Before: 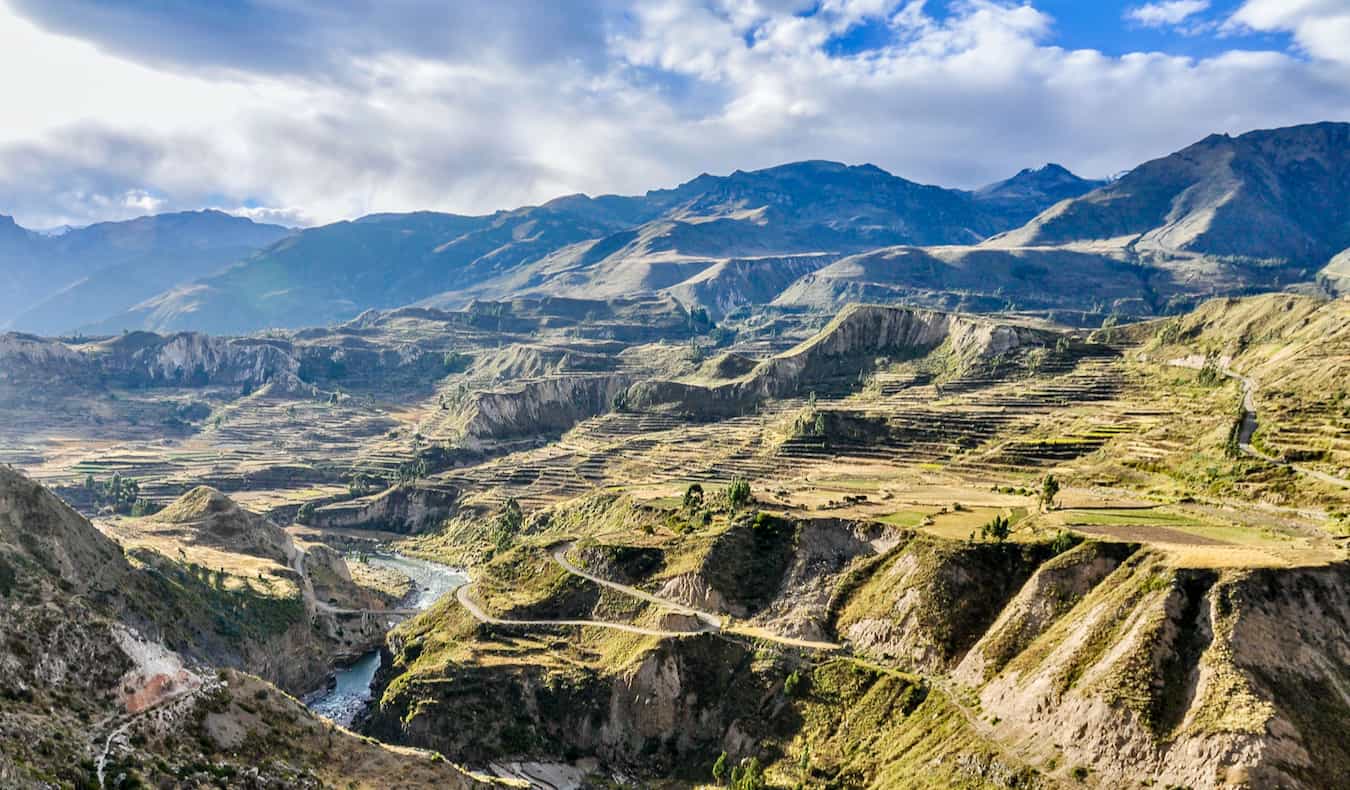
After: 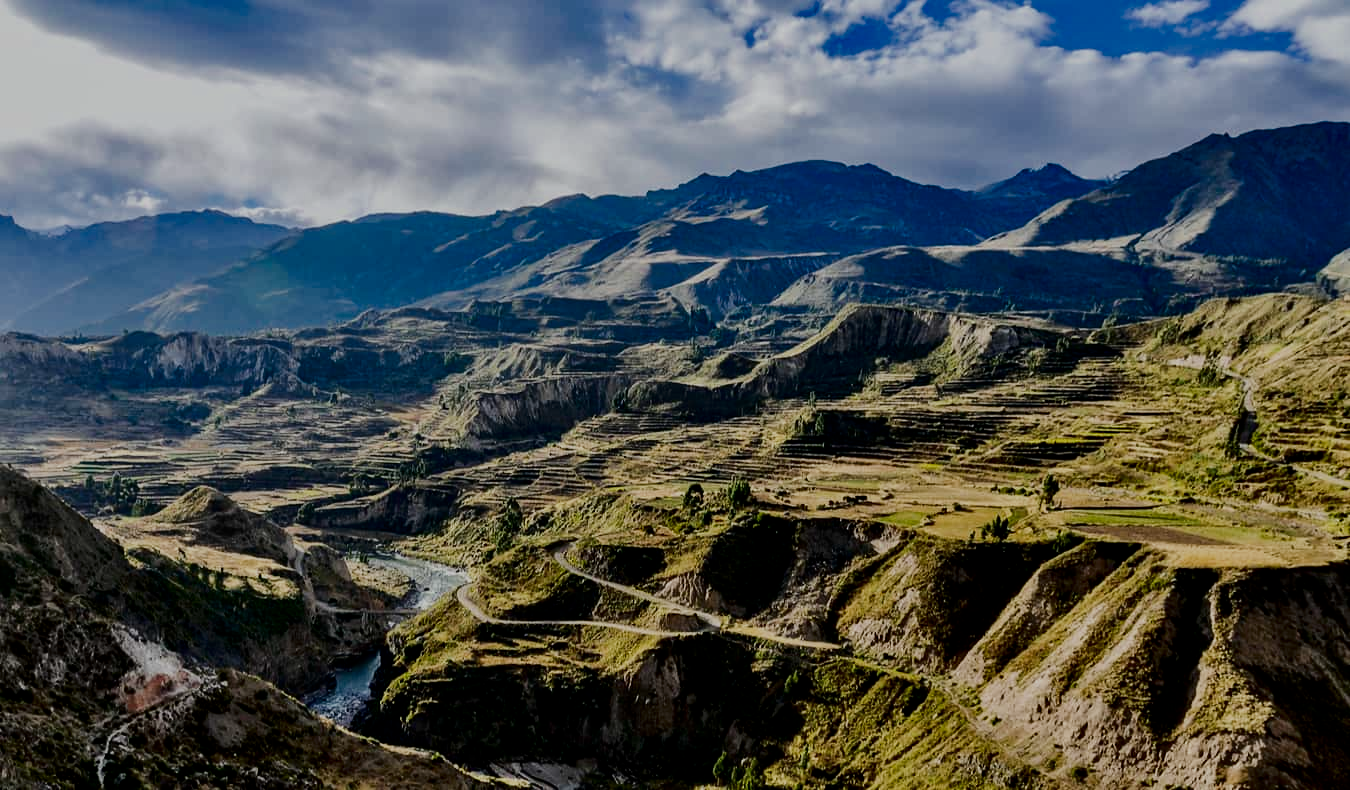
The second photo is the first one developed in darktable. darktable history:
contrast brightness saturation: brightness -0.513
filmic rgb: black relative exposure -7.49 EV, white relative exposure 5 EV, threshold 6 EV, hardness 3.31, contrast 1.297, enable highlight reconstruction true
